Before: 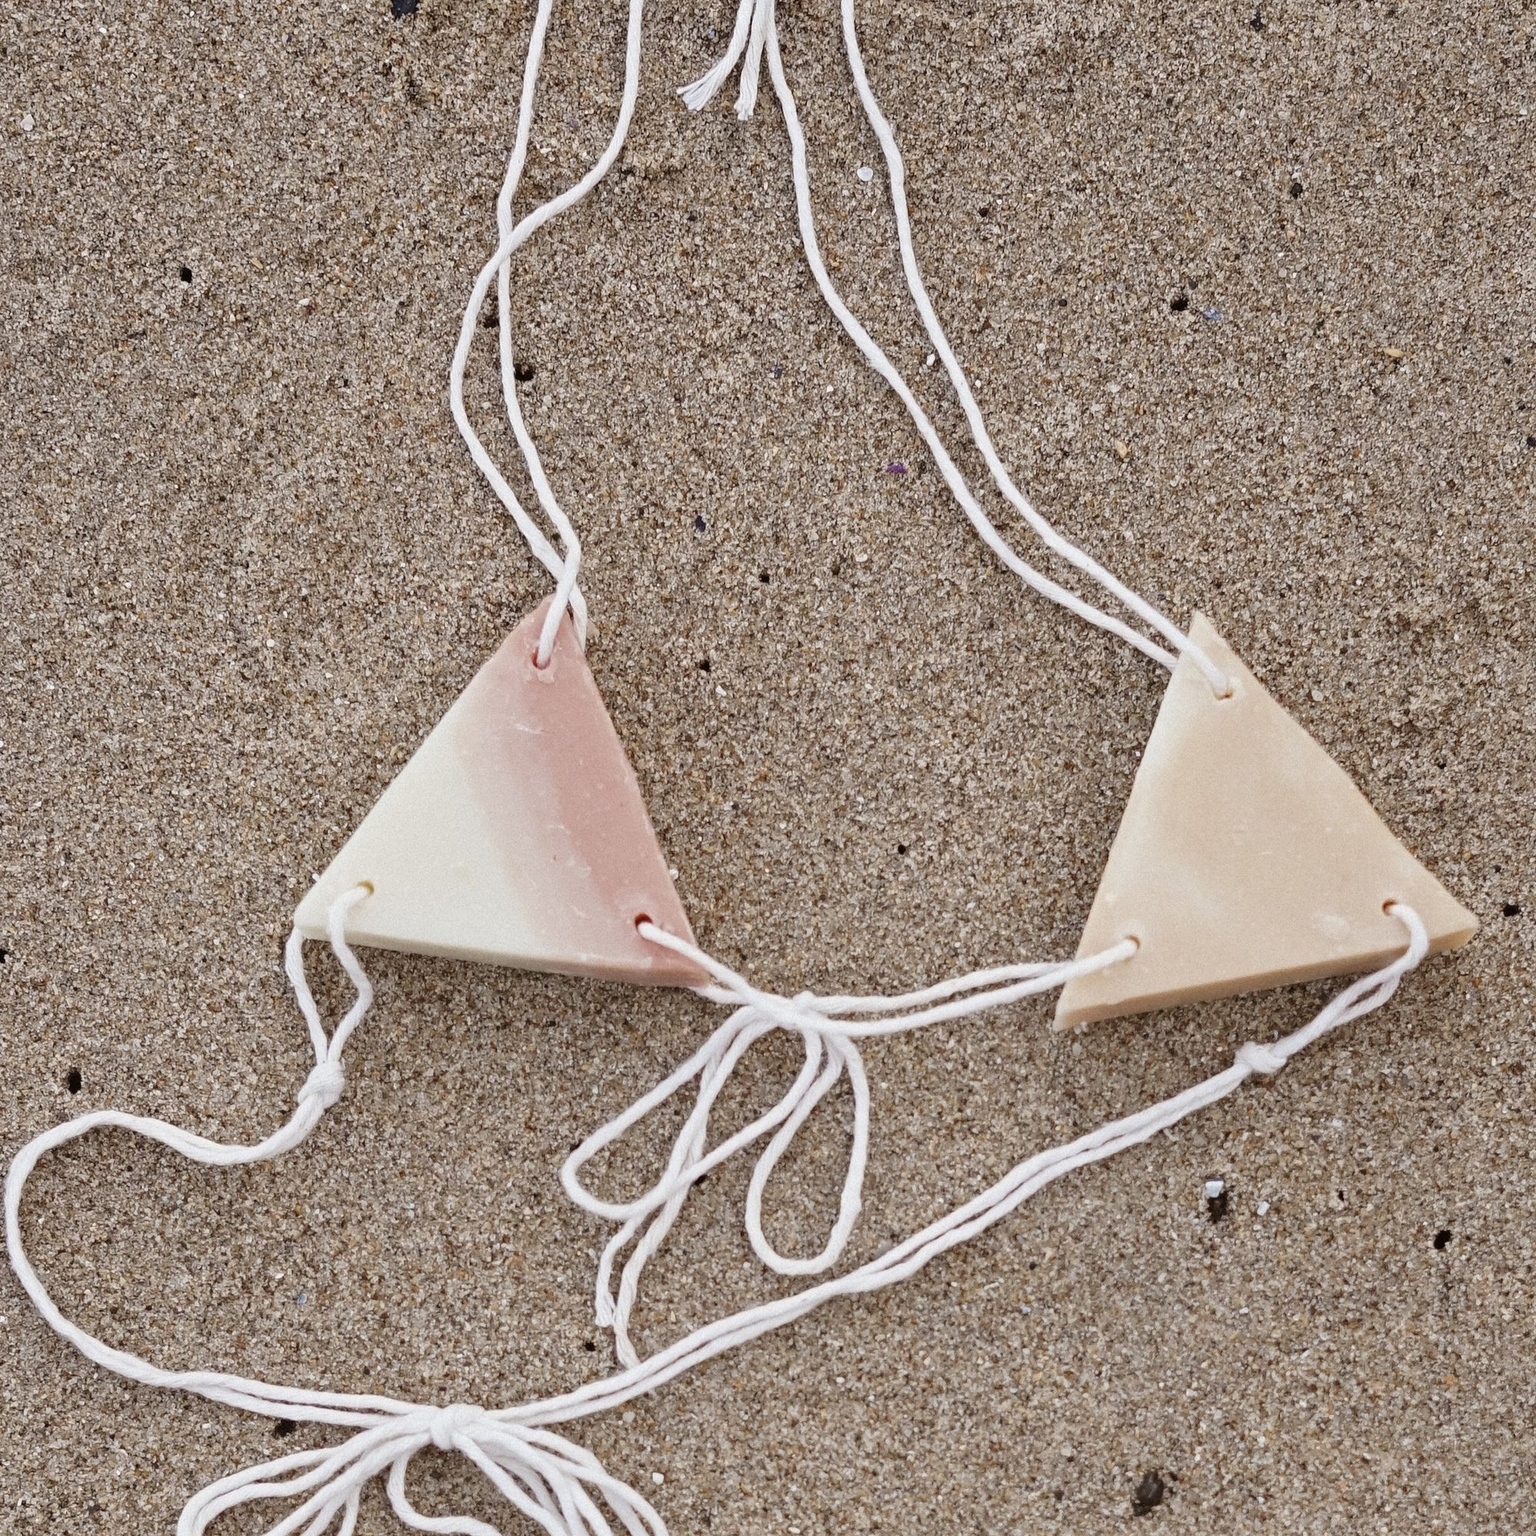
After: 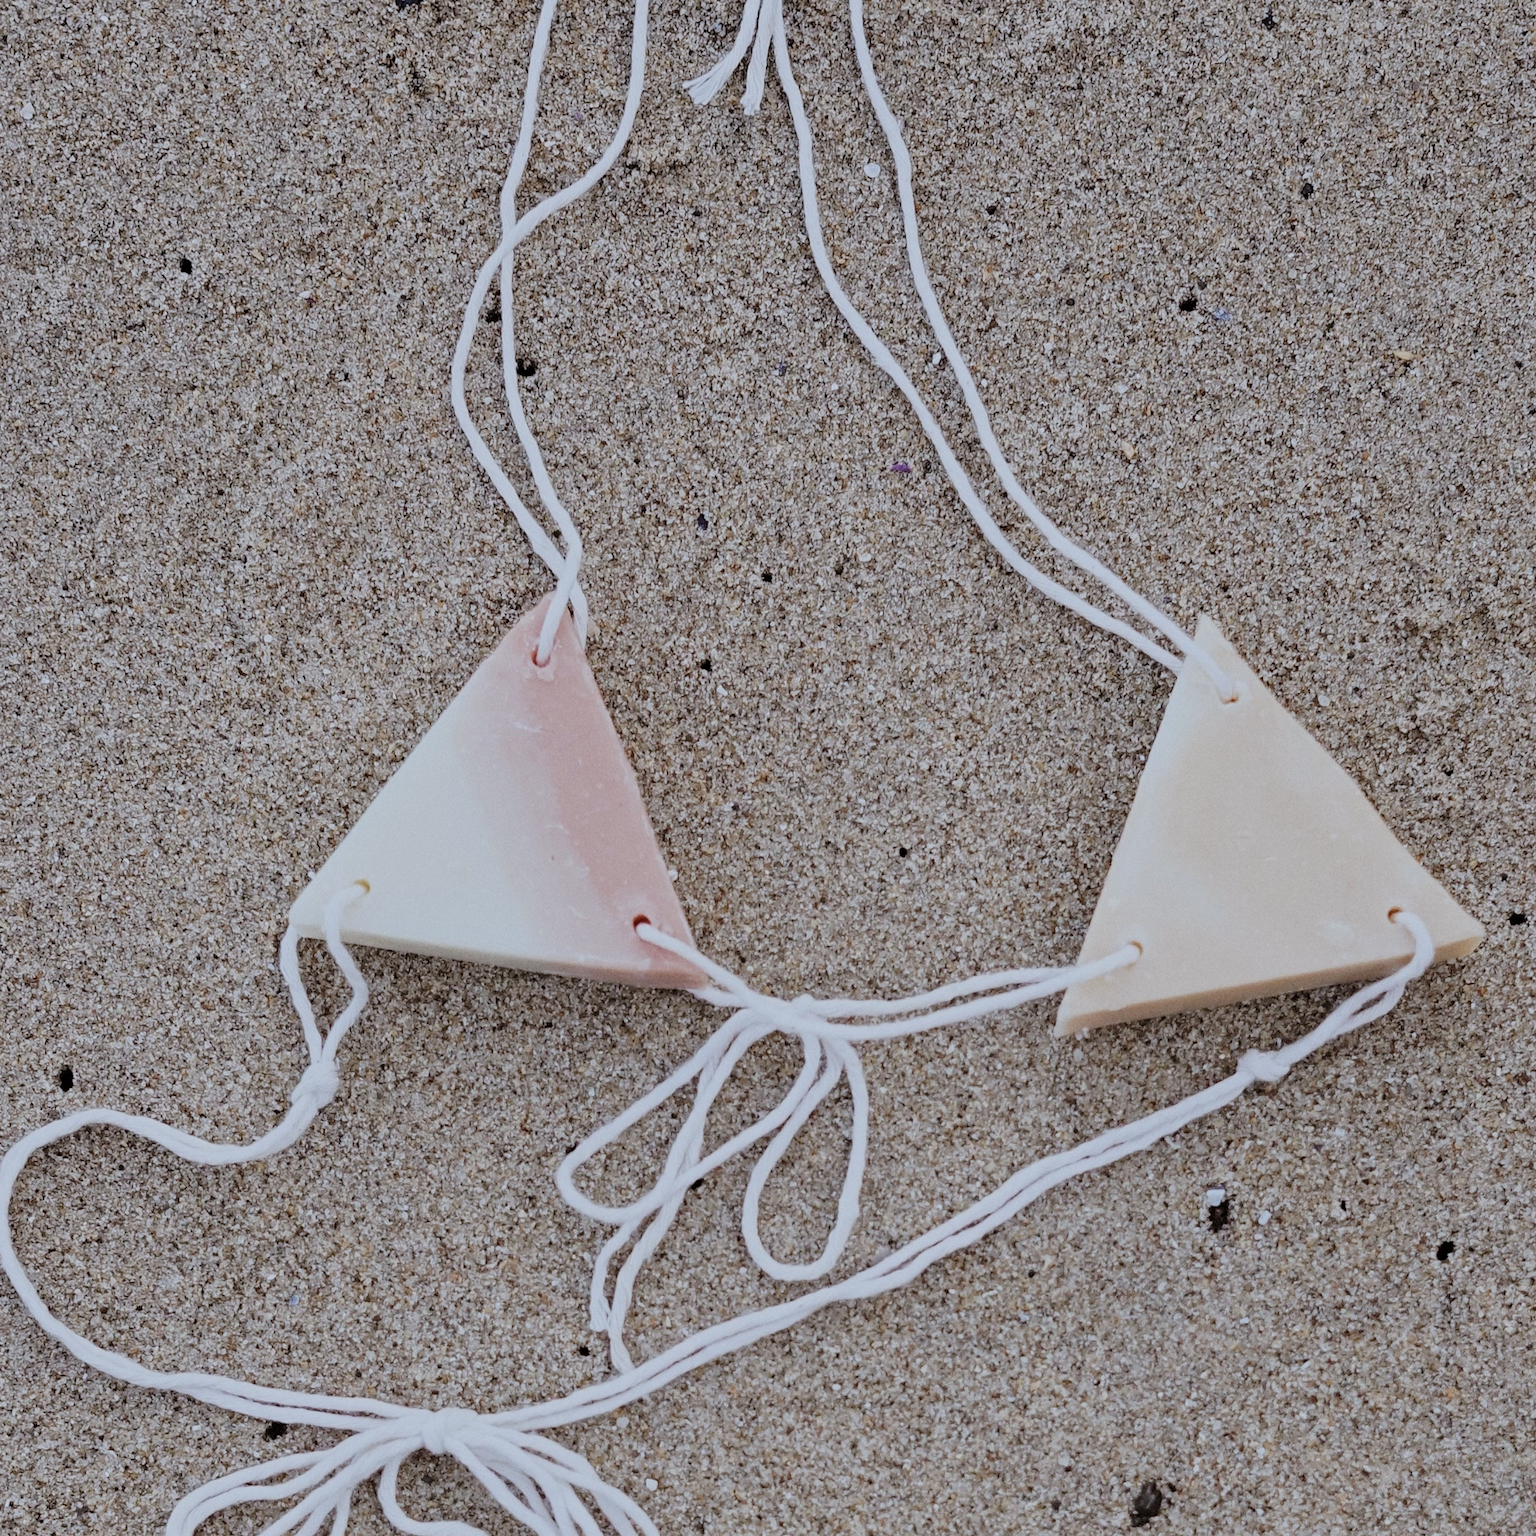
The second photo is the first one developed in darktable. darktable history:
crop and rotate: angle -0.5°
color calibration: x 0.372, y 0.386, temperature 4283.97 K
filmic rgb: black relative exposure -7.32 EV, white relative exposure 5.09 EV, hardness 3.2
